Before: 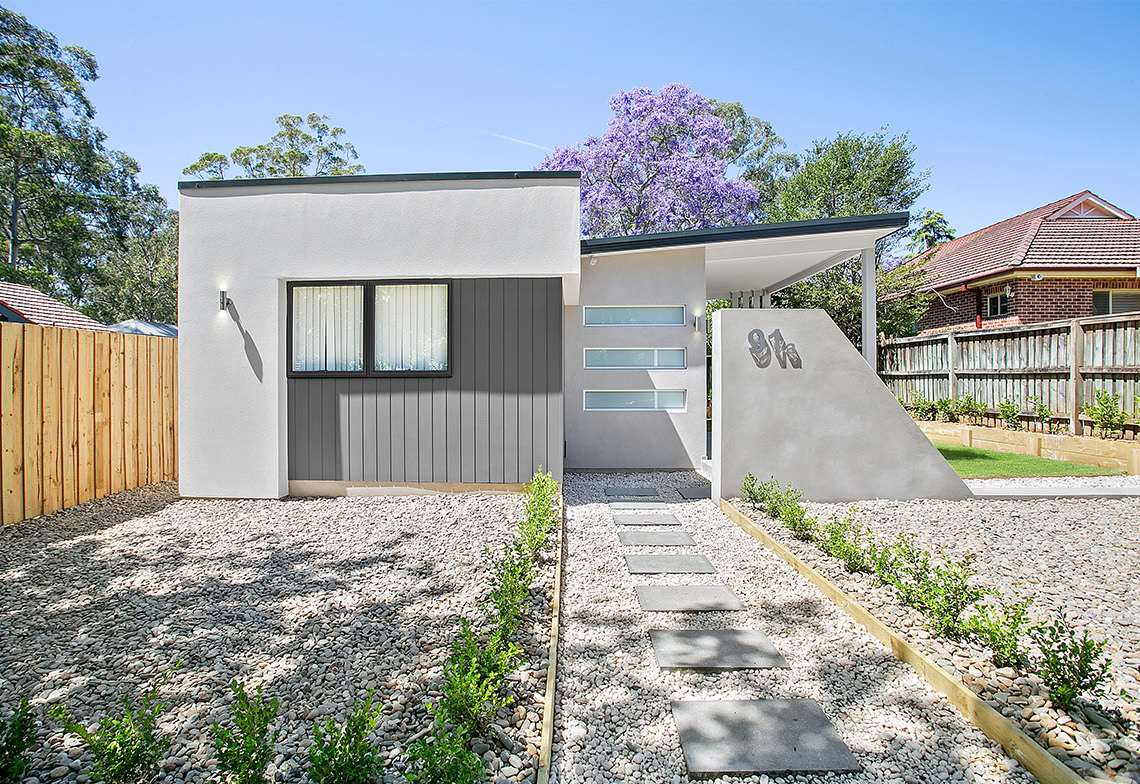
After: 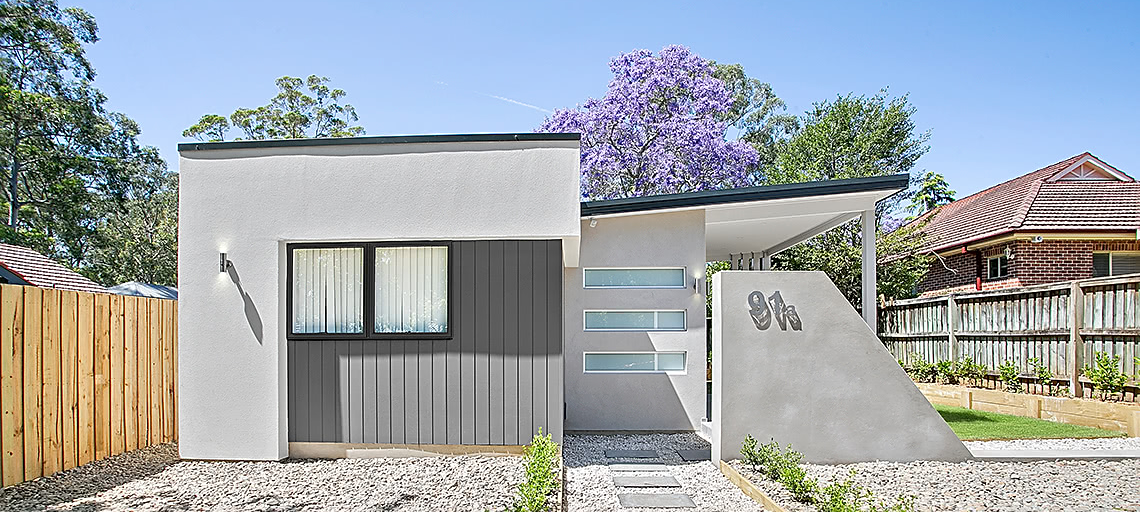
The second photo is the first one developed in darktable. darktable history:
sharpen: amount 0.492
crop and rotate: top 4.891%, bottom 29.693%
shadows and highlights: shadows 36.37, highlights -27.68, soften with gaussian
